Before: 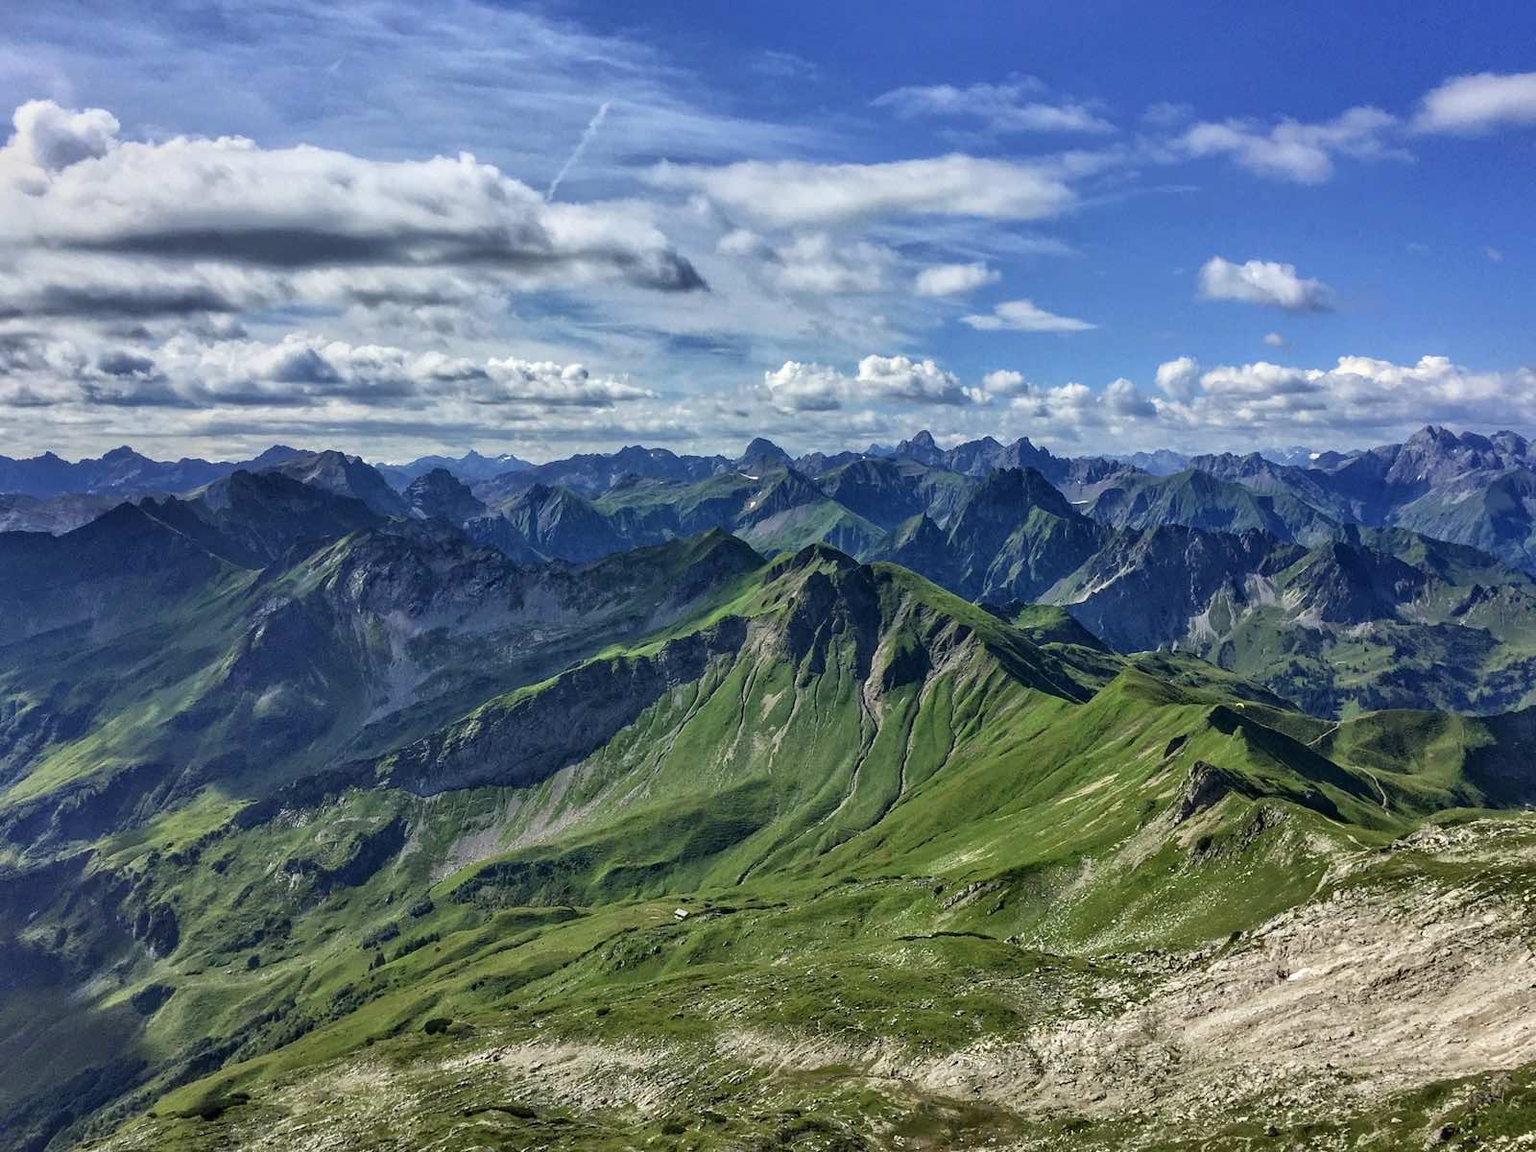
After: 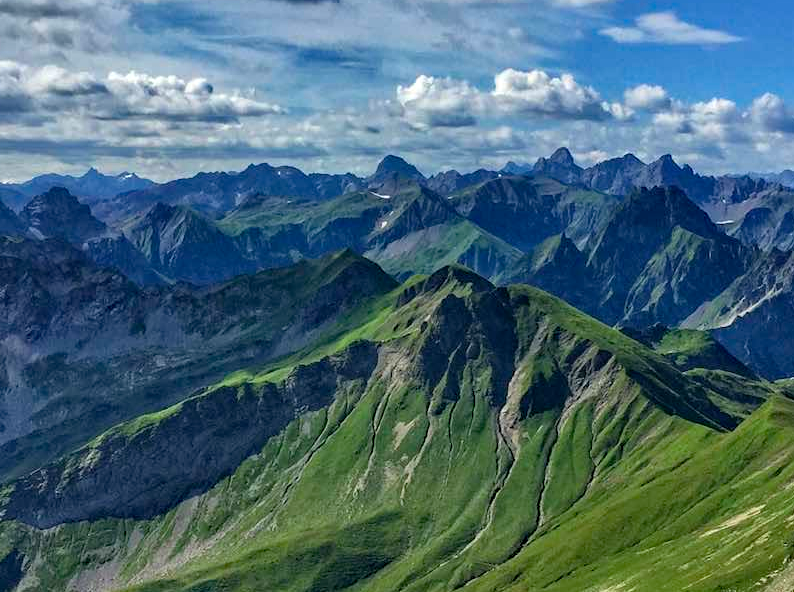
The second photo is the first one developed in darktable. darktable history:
haze removal: strength 0.295, distance 0.244, compatibility mode true, adaptive false
crop: left 25.013%, top 25.135%, right 25.304%, bottom 25.453%
